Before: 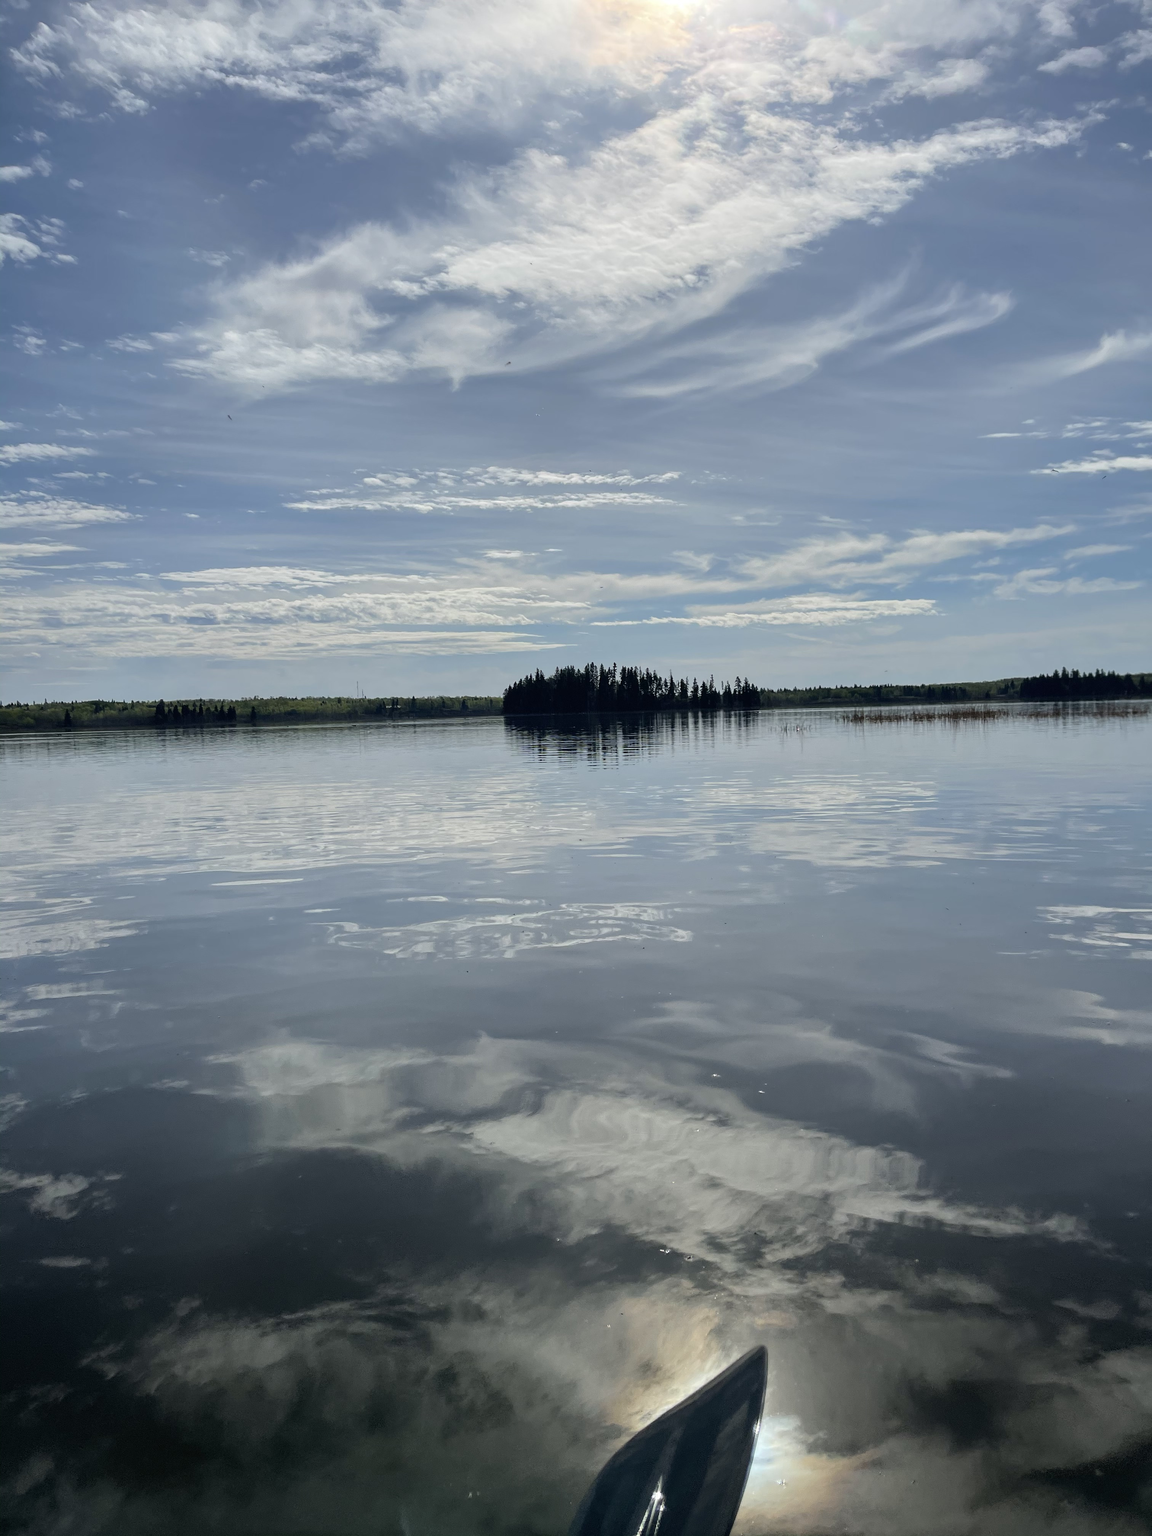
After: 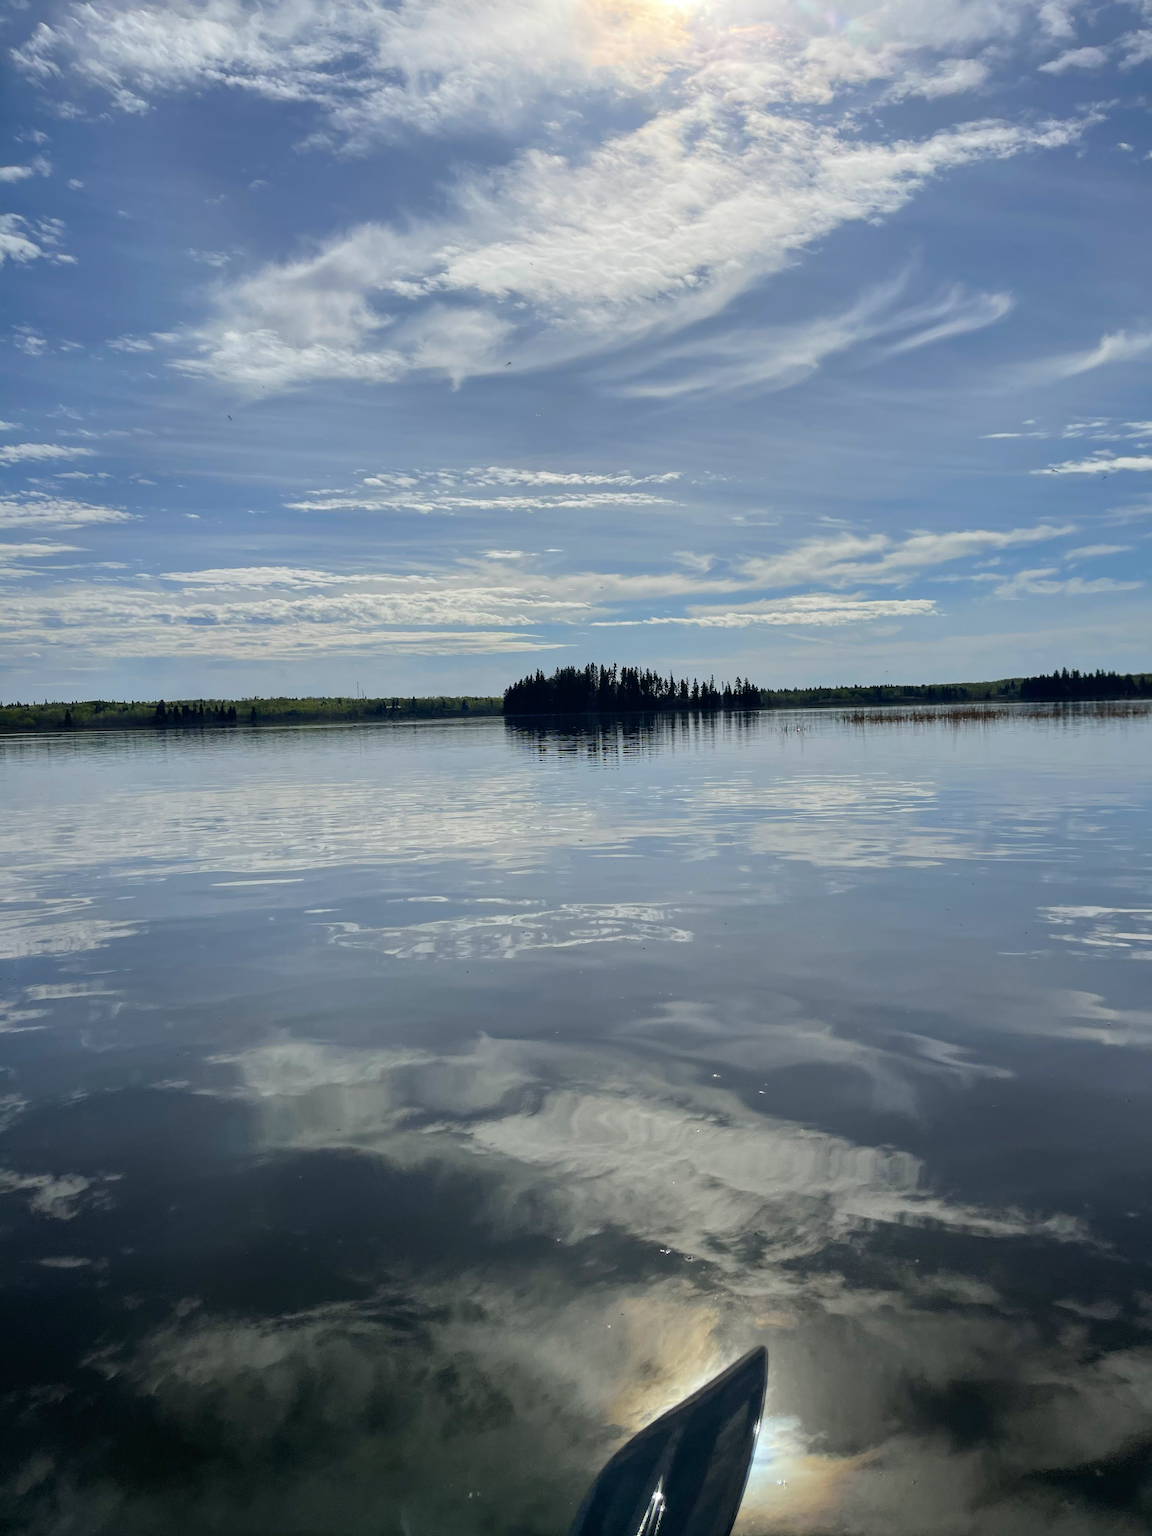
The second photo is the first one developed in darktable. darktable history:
contrast brightness saturation: brightness -0.02, saturation 0.338
